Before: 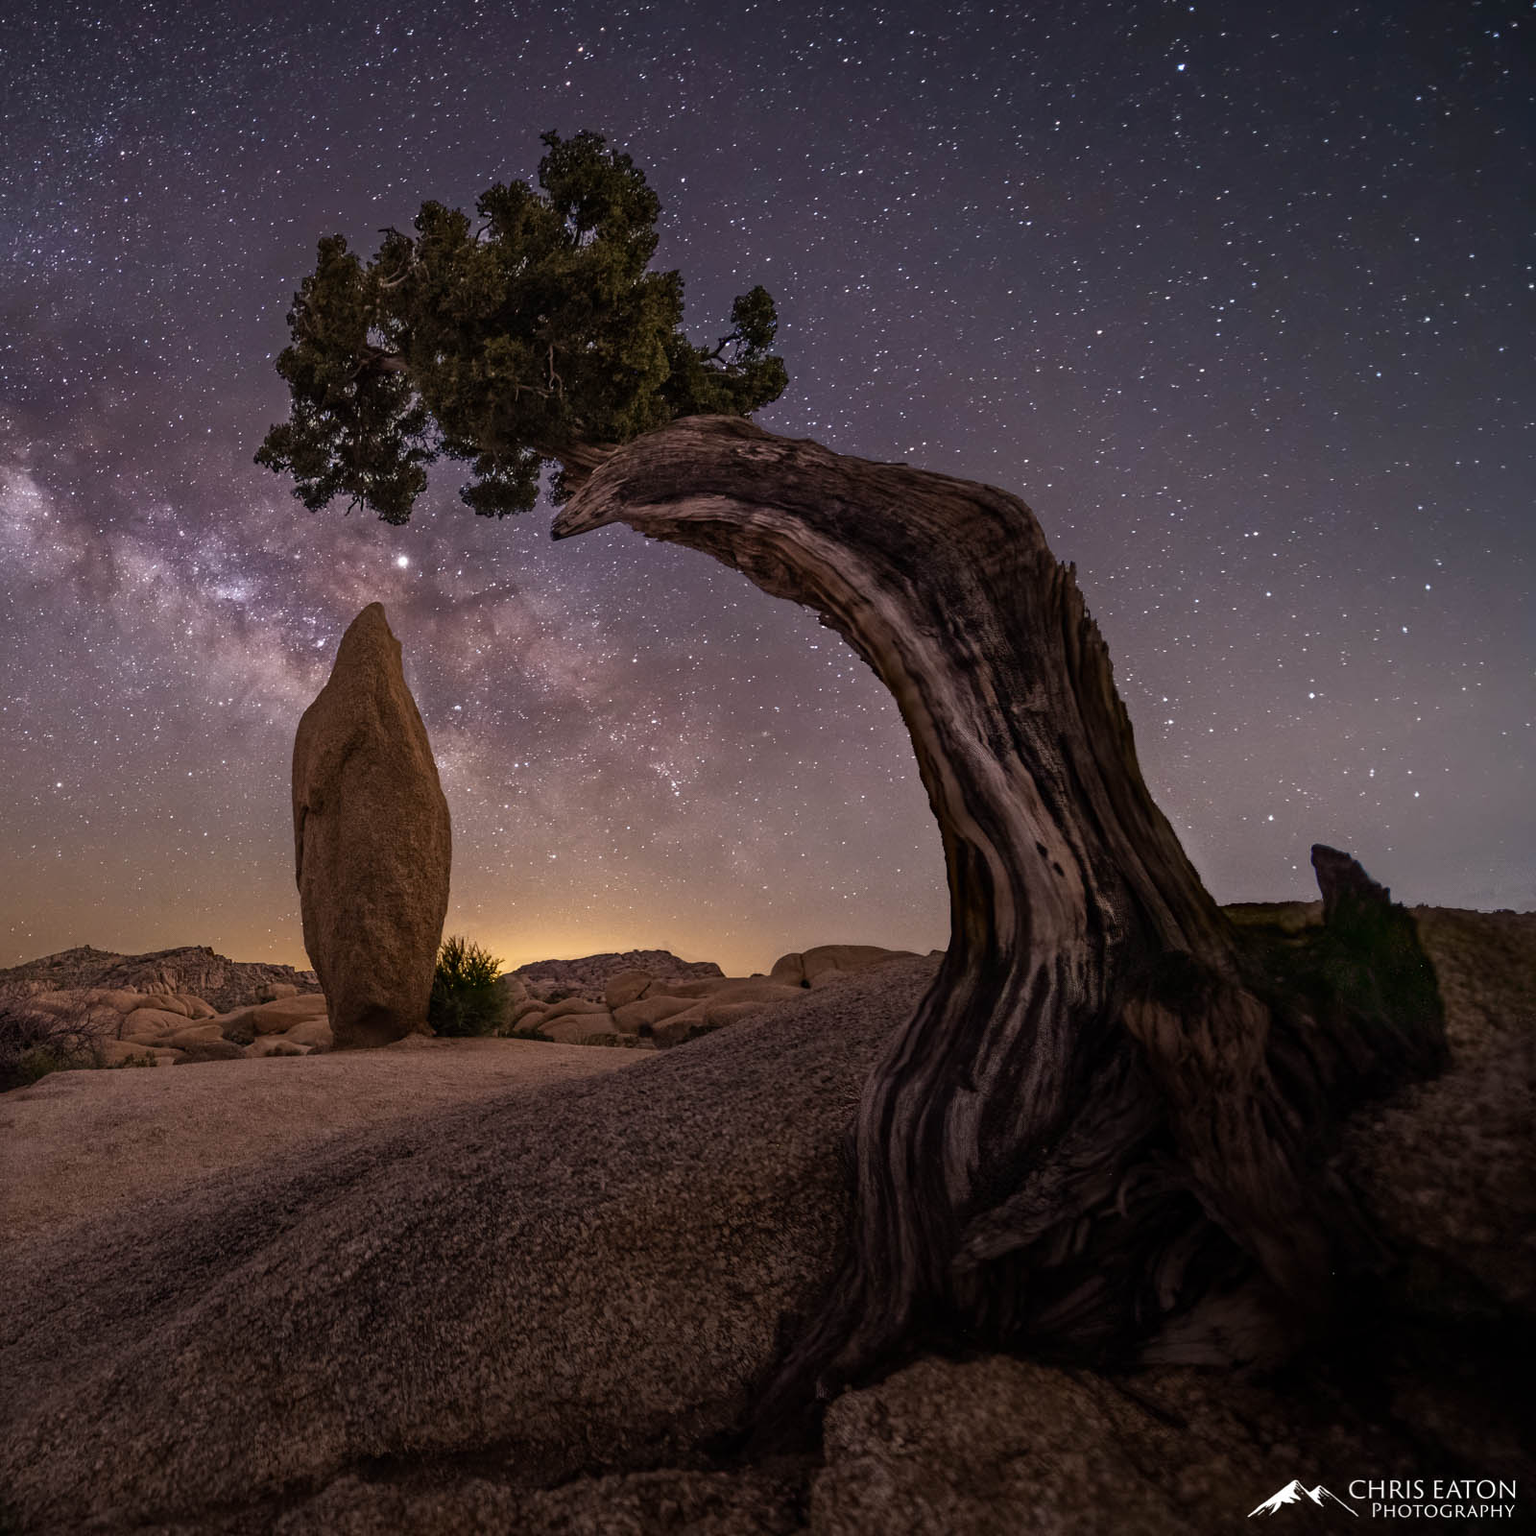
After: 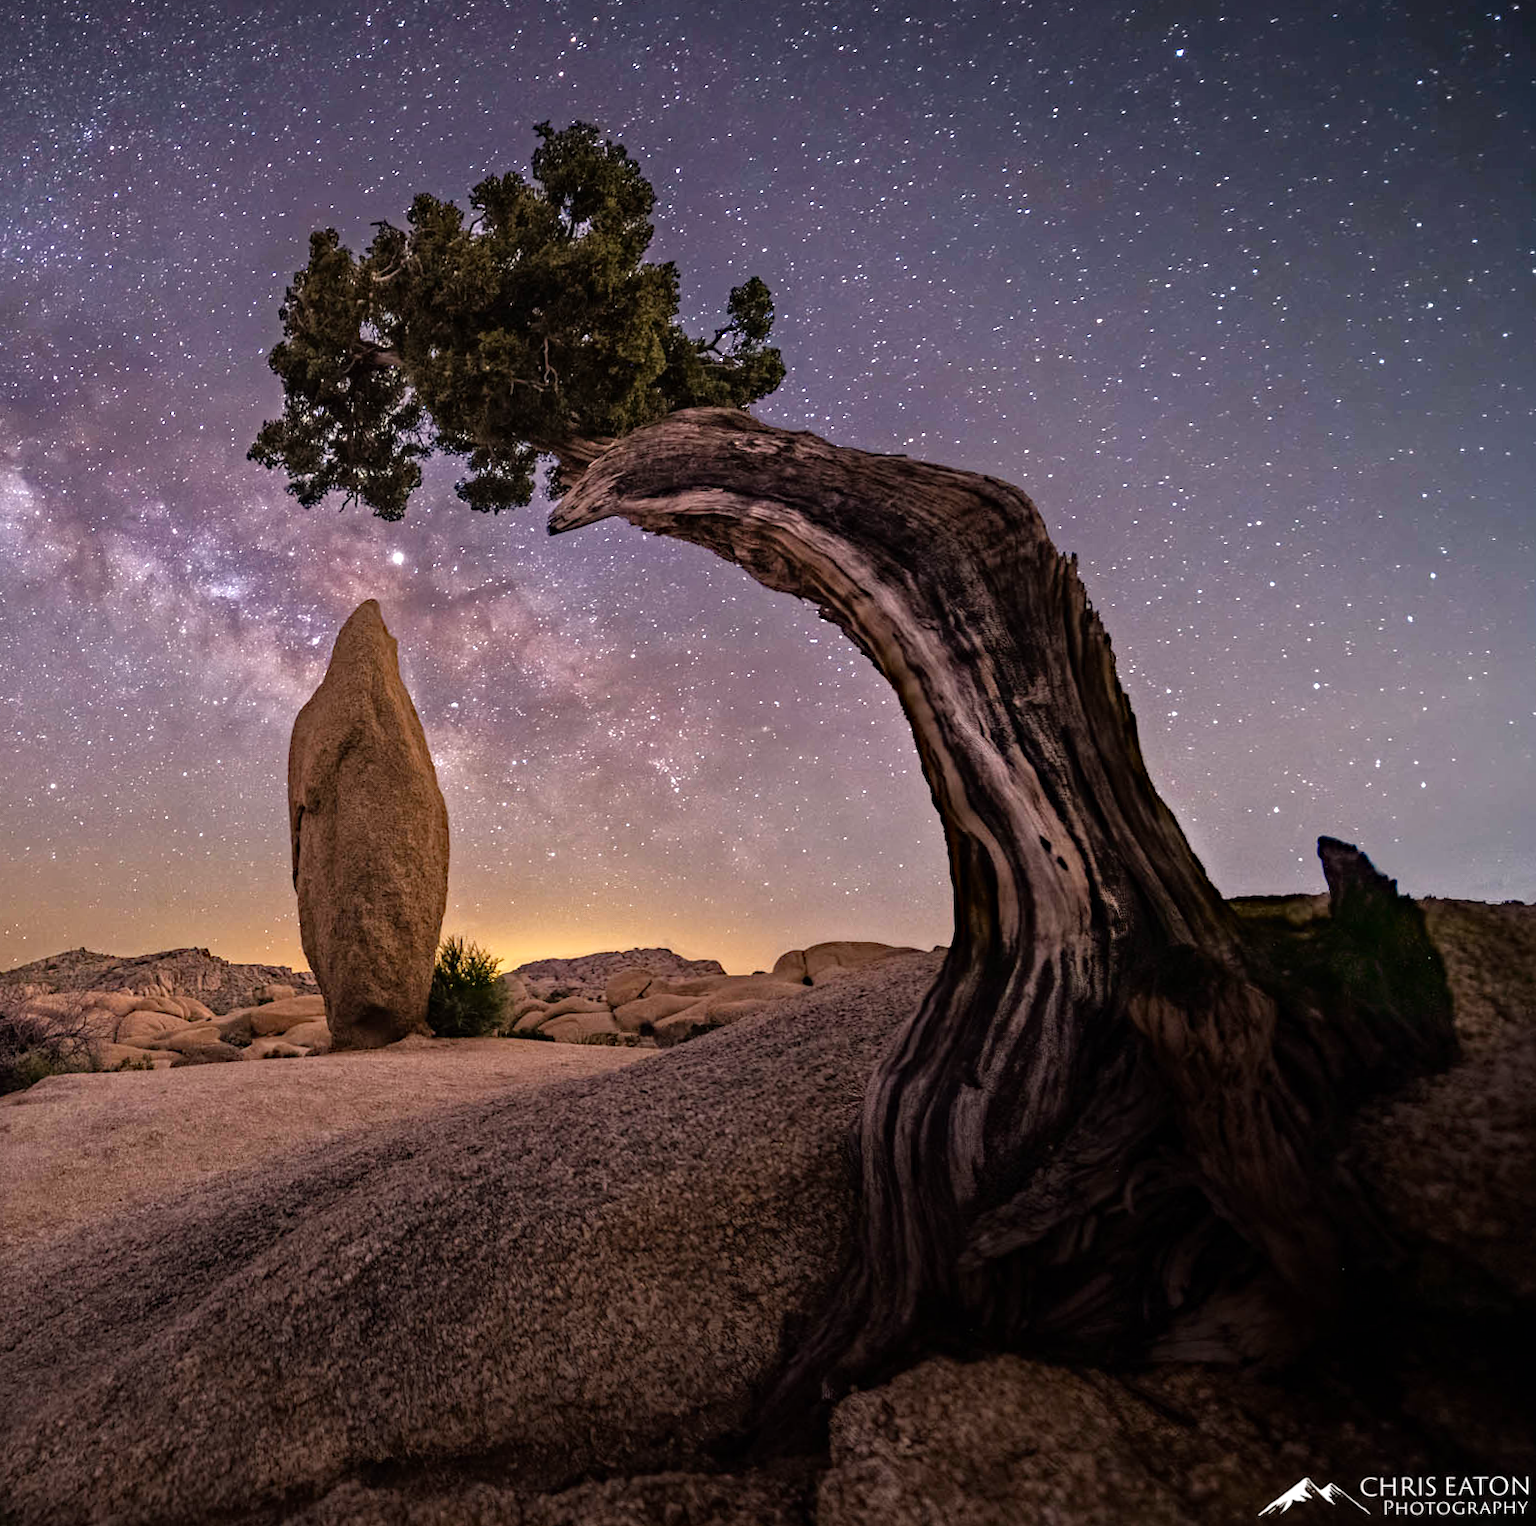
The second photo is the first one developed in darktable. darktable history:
shadows and highlights: shadows -23.08, highlights 46.15, soften with gaussian
tone equalizer: -7 EV 0.15 EV, -6 EV 0.6 EV, -5 EV 1.15 EV, -4 EV 1.33 EV, -3 EV 1.15 EV, -2 EV 0.6 EV, -1 EV 0.15 EV, mask exposure compensation -0.5 EV
rotate and perspective: rotation -0.45°, automatic cropping original format, crop left 0.008, crop right 0.992, crop top 0.012, crop bottom 0.988
haze removal: adaptive false
